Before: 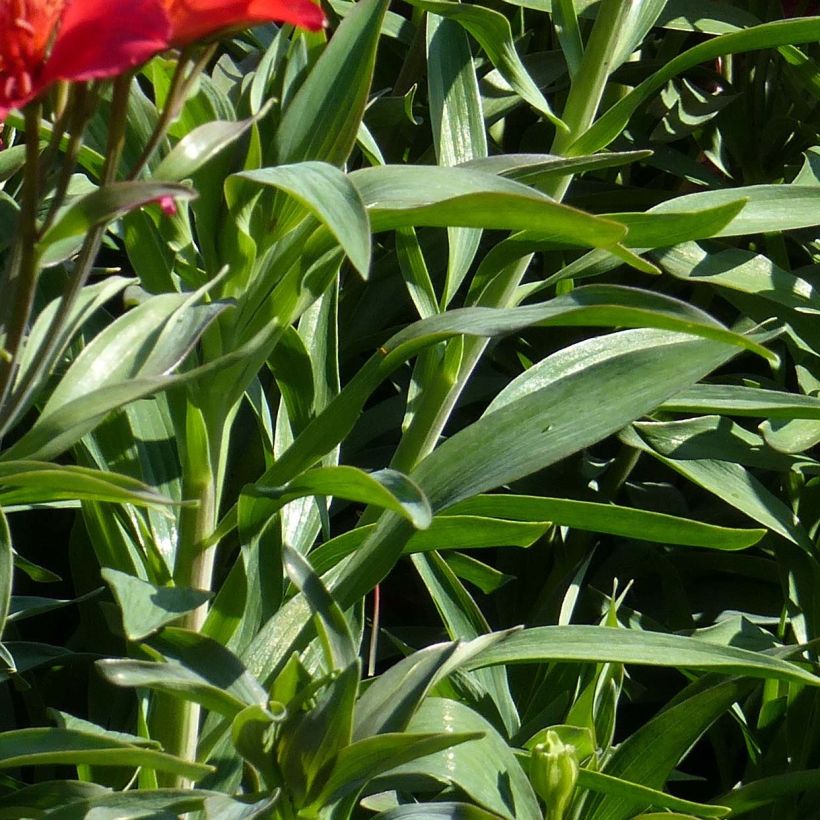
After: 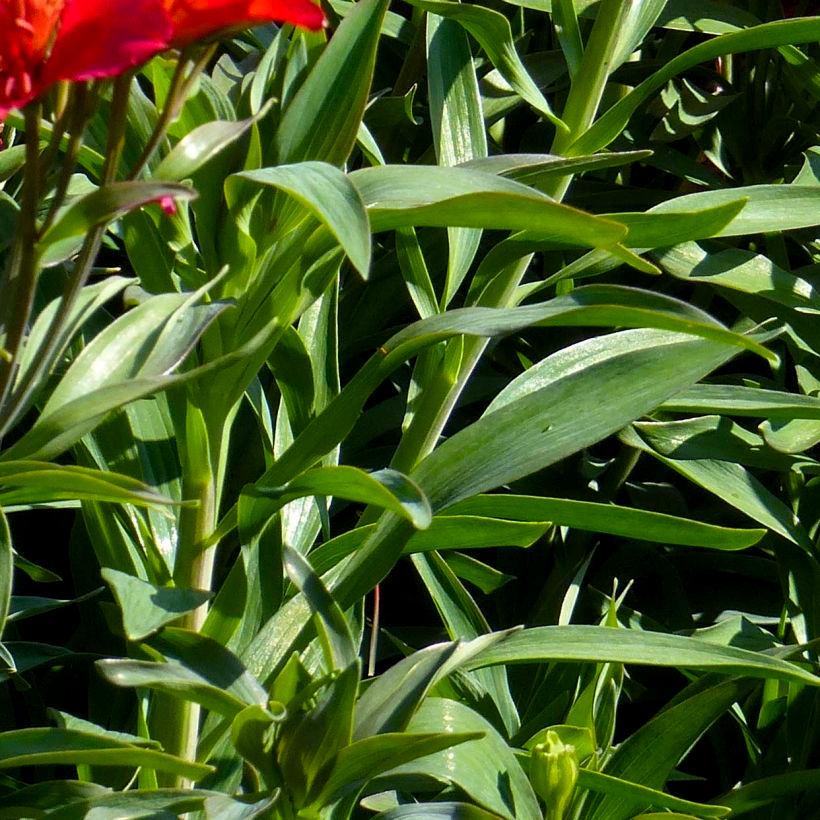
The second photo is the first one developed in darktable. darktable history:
color balance rgb: global offset › luminance -0.25%, perceptual saturation grading › global saturation 25.627%
exposure: compensate exposure bias true, compensate highlight preservation false
